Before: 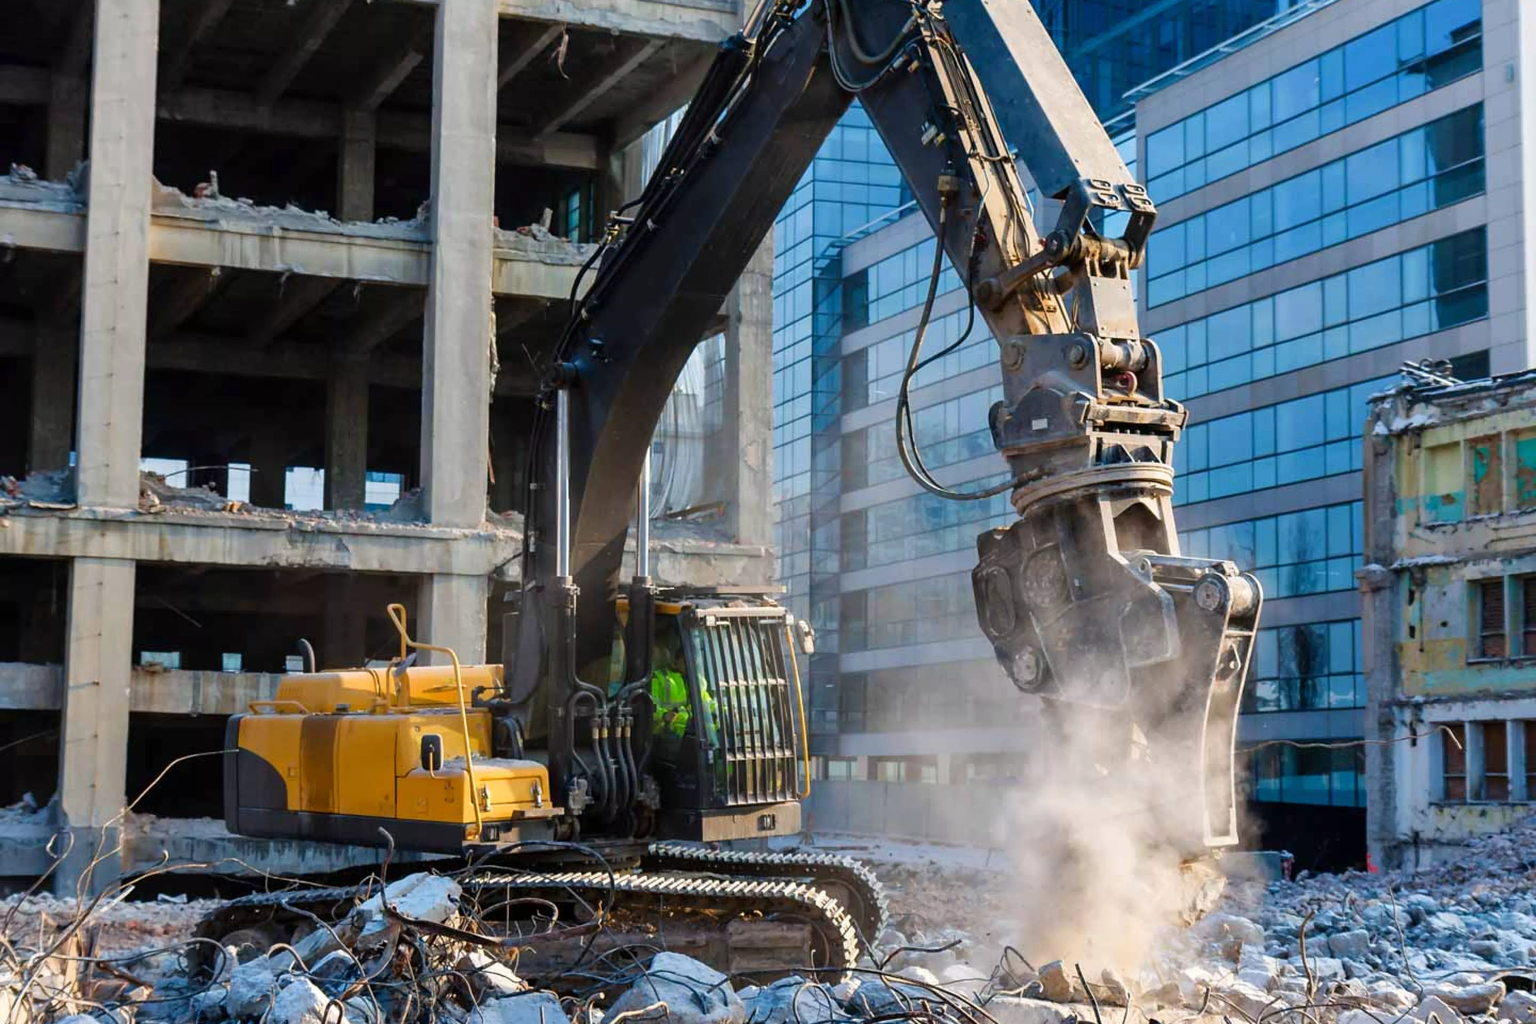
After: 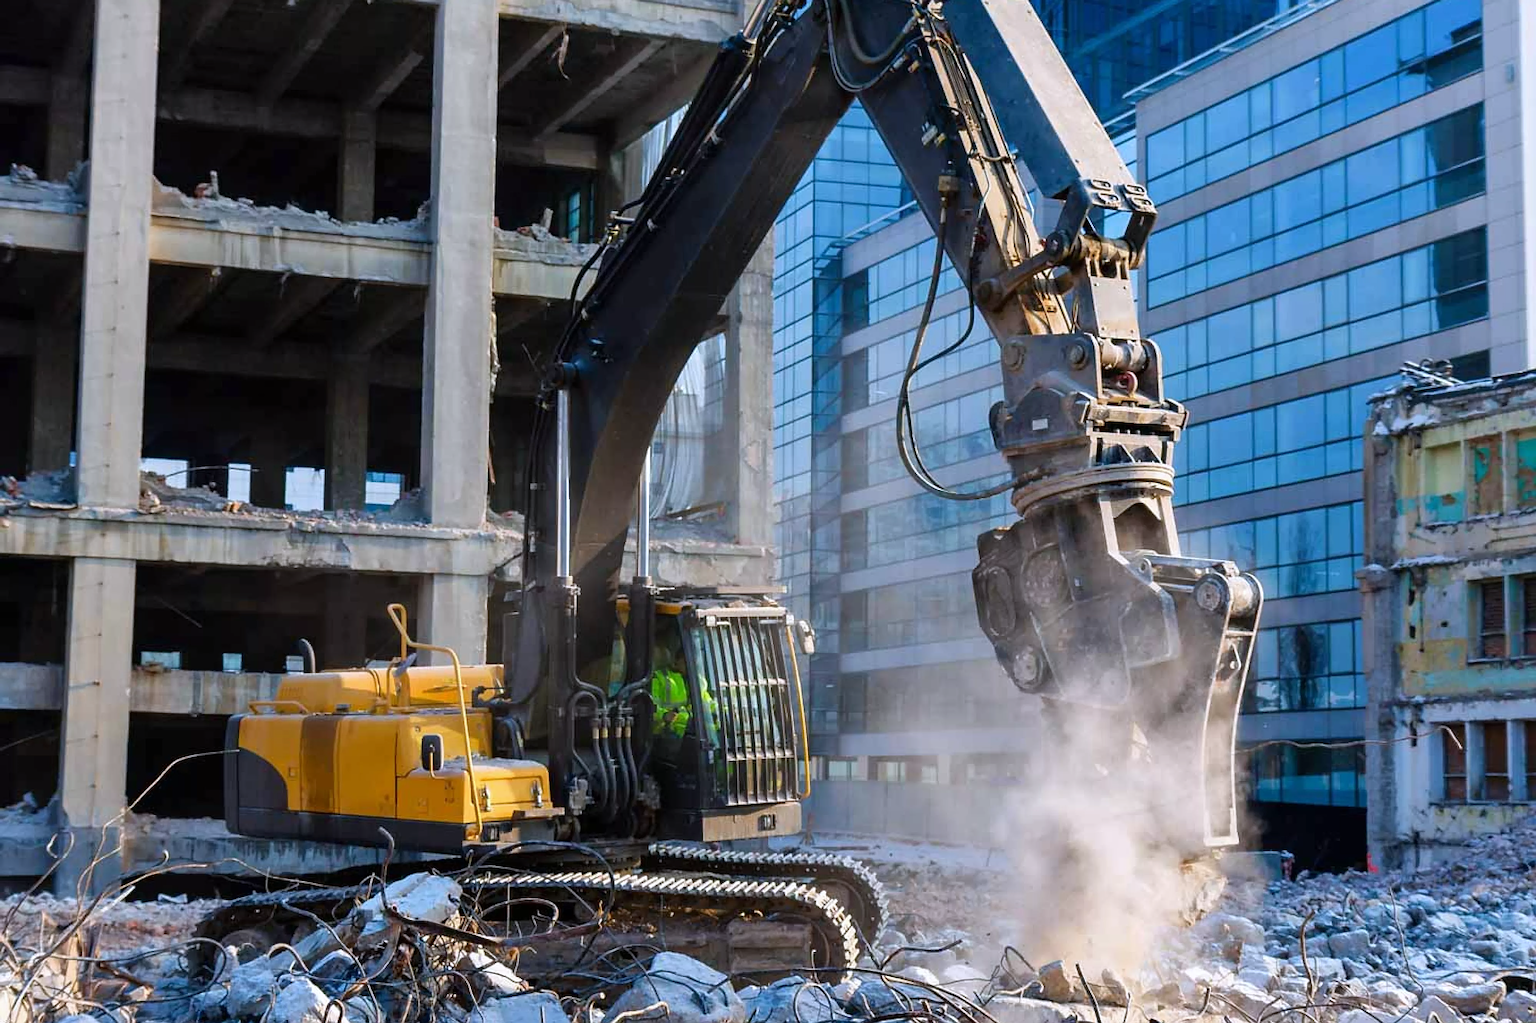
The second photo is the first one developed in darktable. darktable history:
white balance: red 0.984, blue 1.059
sharpen: on, module defaults
